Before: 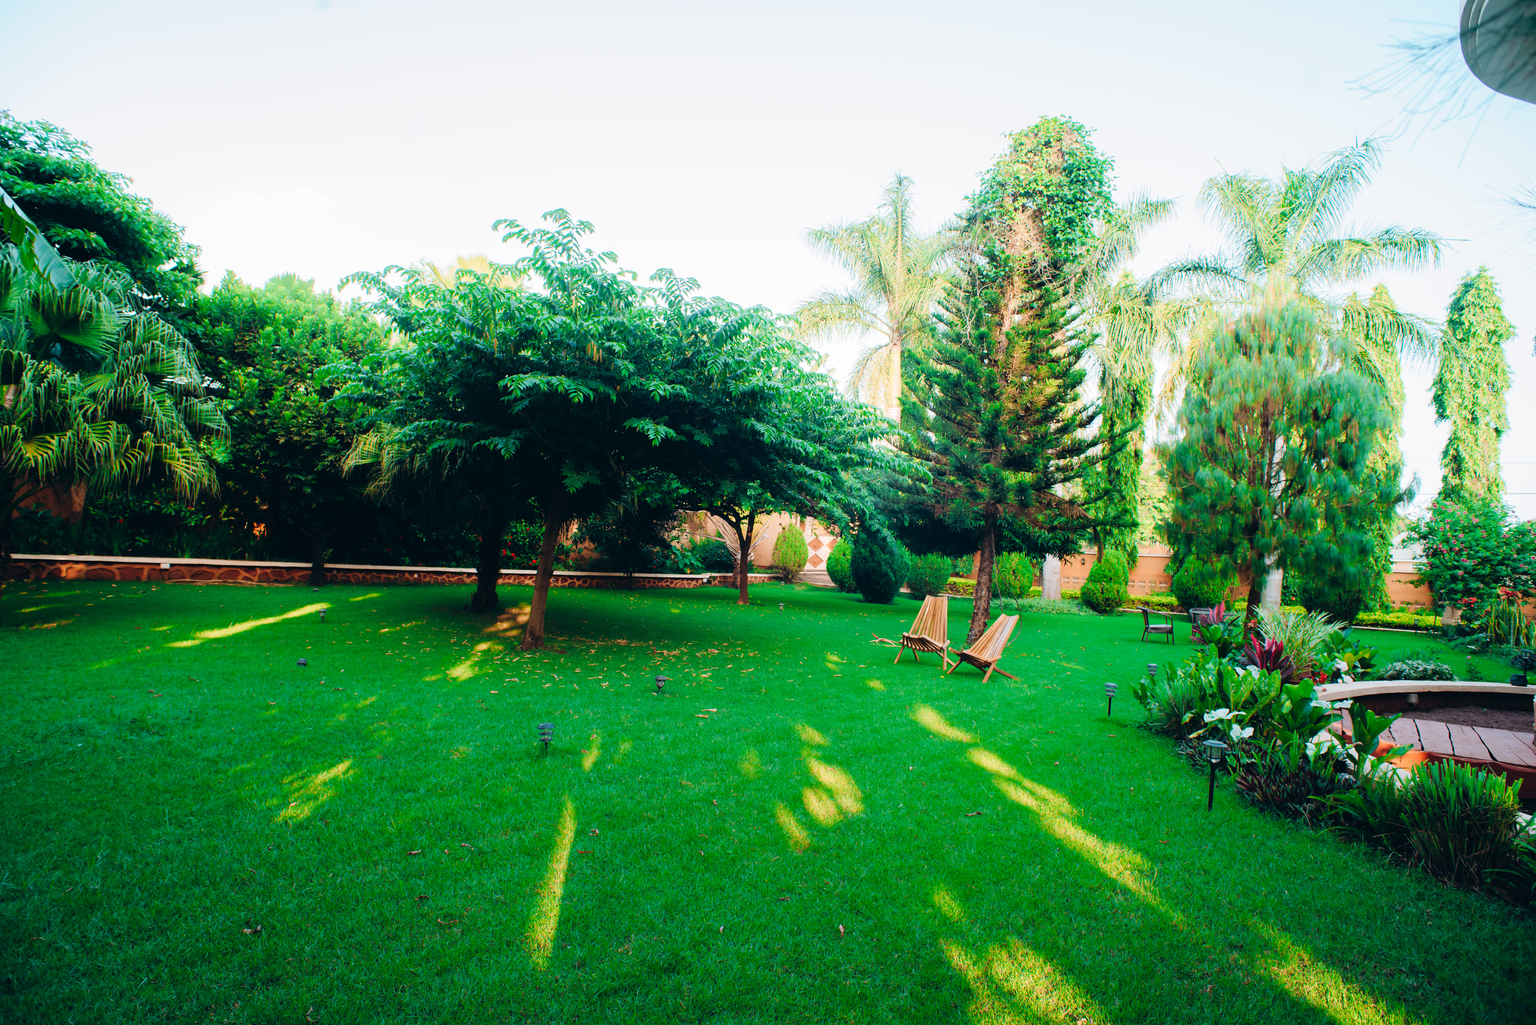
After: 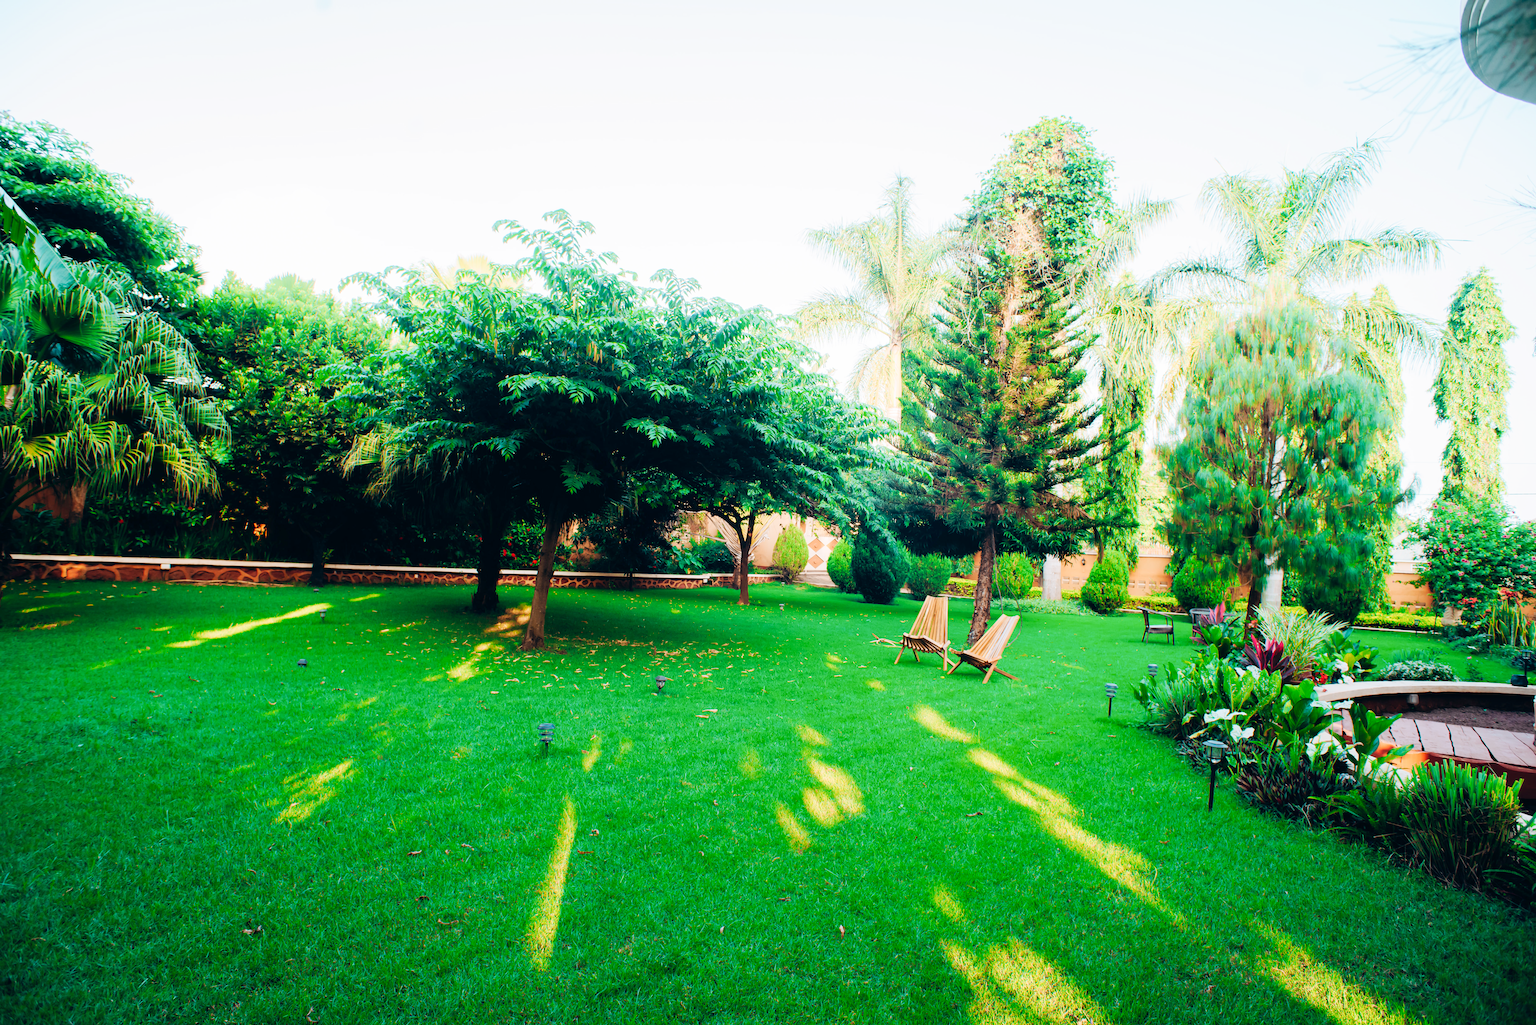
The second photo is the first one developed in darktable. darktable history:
tone curve: curves: ch0 [(0, 0) (0.004, 0.001) (0.133, 0.16) (0.325, 0.399) (0.475, 0.588) (0.832, 0.903) (1, 1)], preserve colors none
